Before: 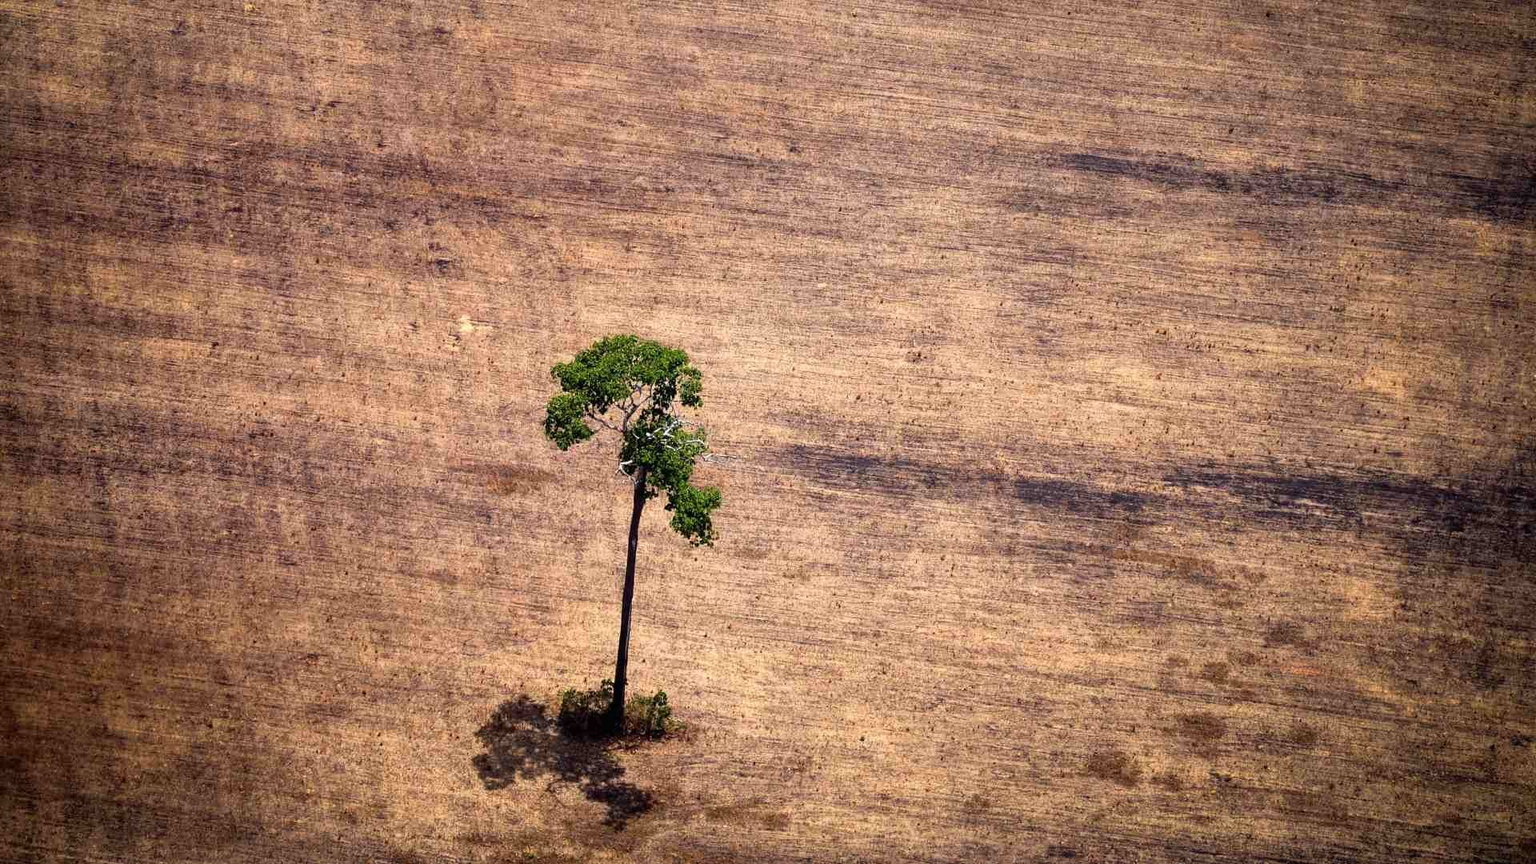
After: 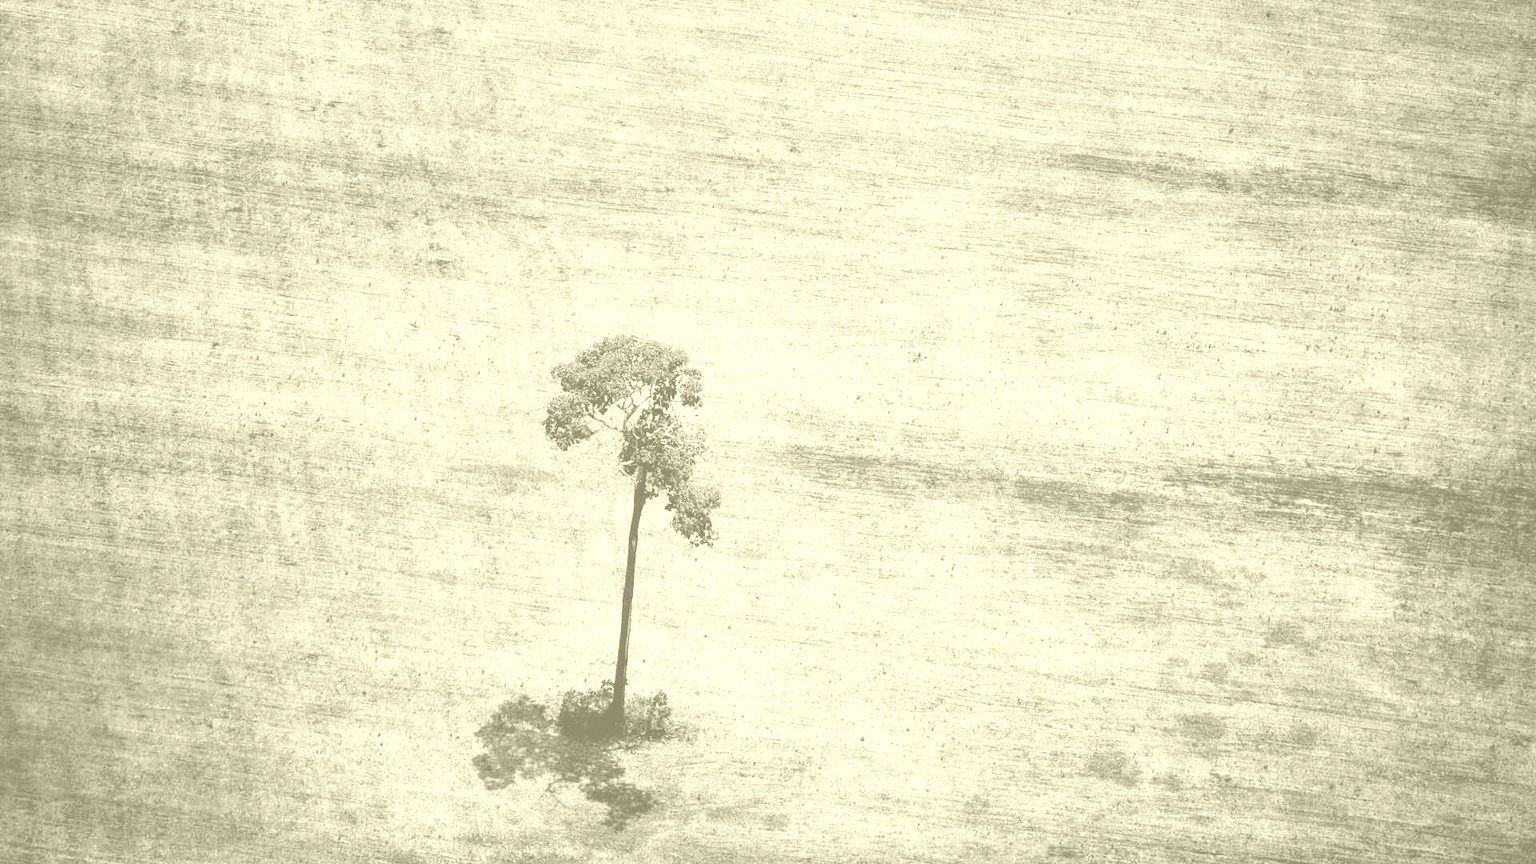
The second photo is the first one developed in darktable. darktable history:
colorize: hue 43.2°, saturation 40%, version 1
contrast brightness saturation: contrast 0.2, brightness 0.16, saturation 0.22
tone curve: curves: ch0 [(0, 0) (0.003, 0.019) (0.011, 0.022) (0.025, 0.025) (0.044, 0.04) (0.069, 0.069) (0.1, 0.108) (0.136, 0.152) (0.177, 0.199) (0.224, 0.26) (0.277, 0.321) (0.335, 0.392) (0.399, 0.472) (0.468, 0.547) (0.543, 0.624) (0.623, 0.713) (0.709, 0.786) (0.801, 0.865) (0.898, 0.939) (1, 1)], preserve colors none
